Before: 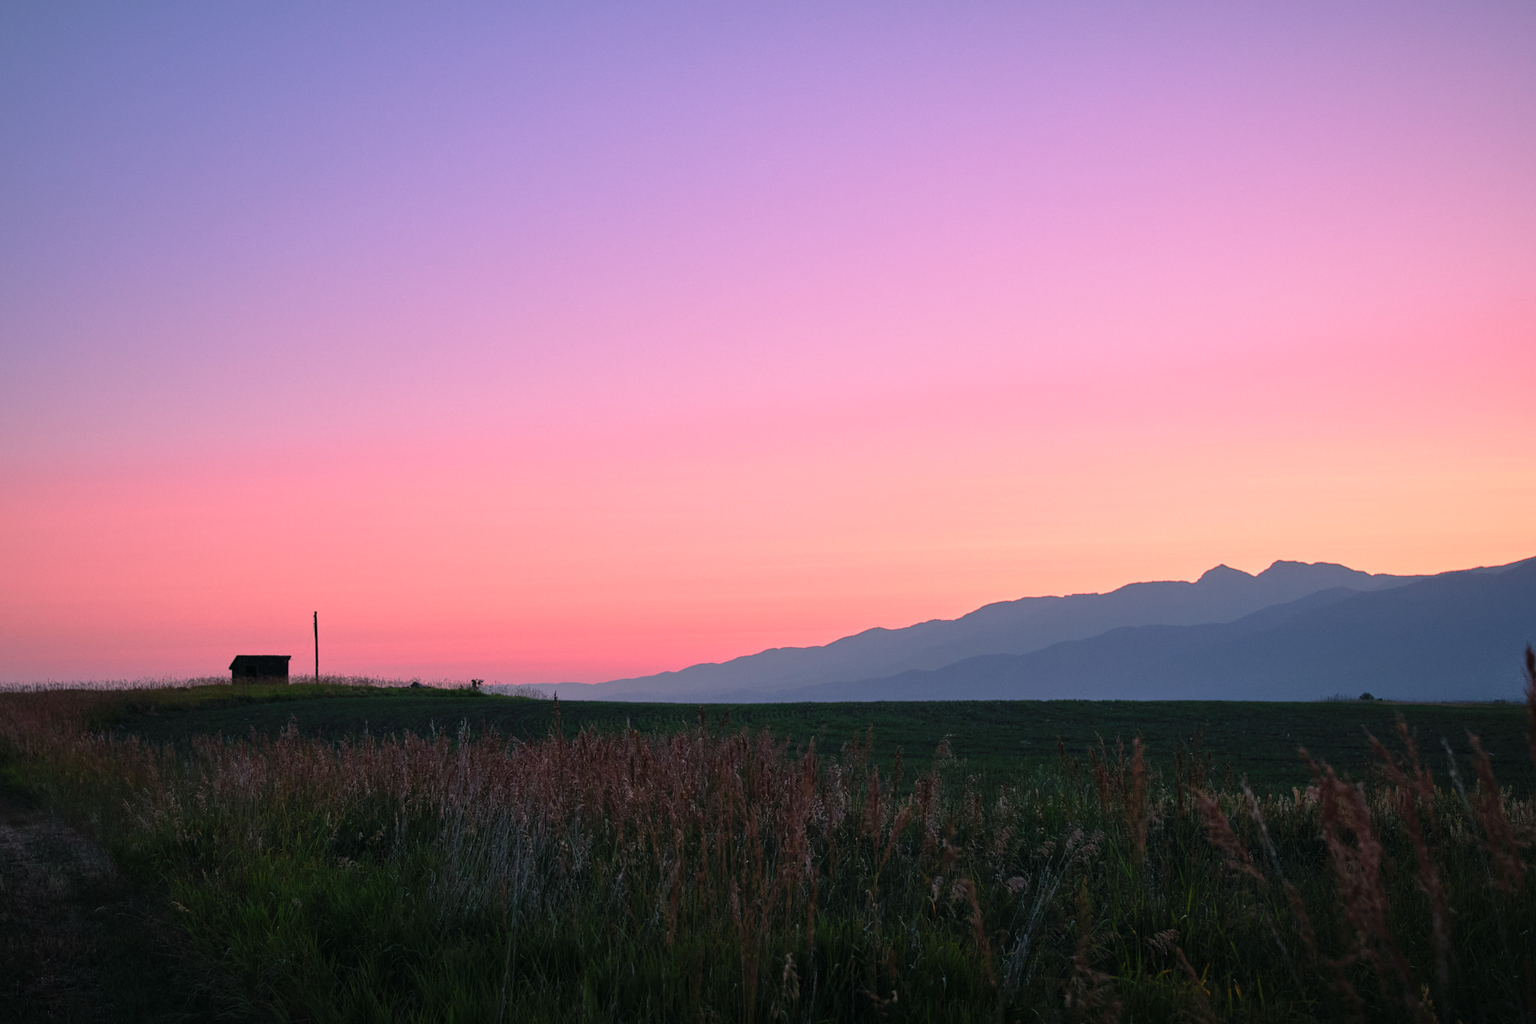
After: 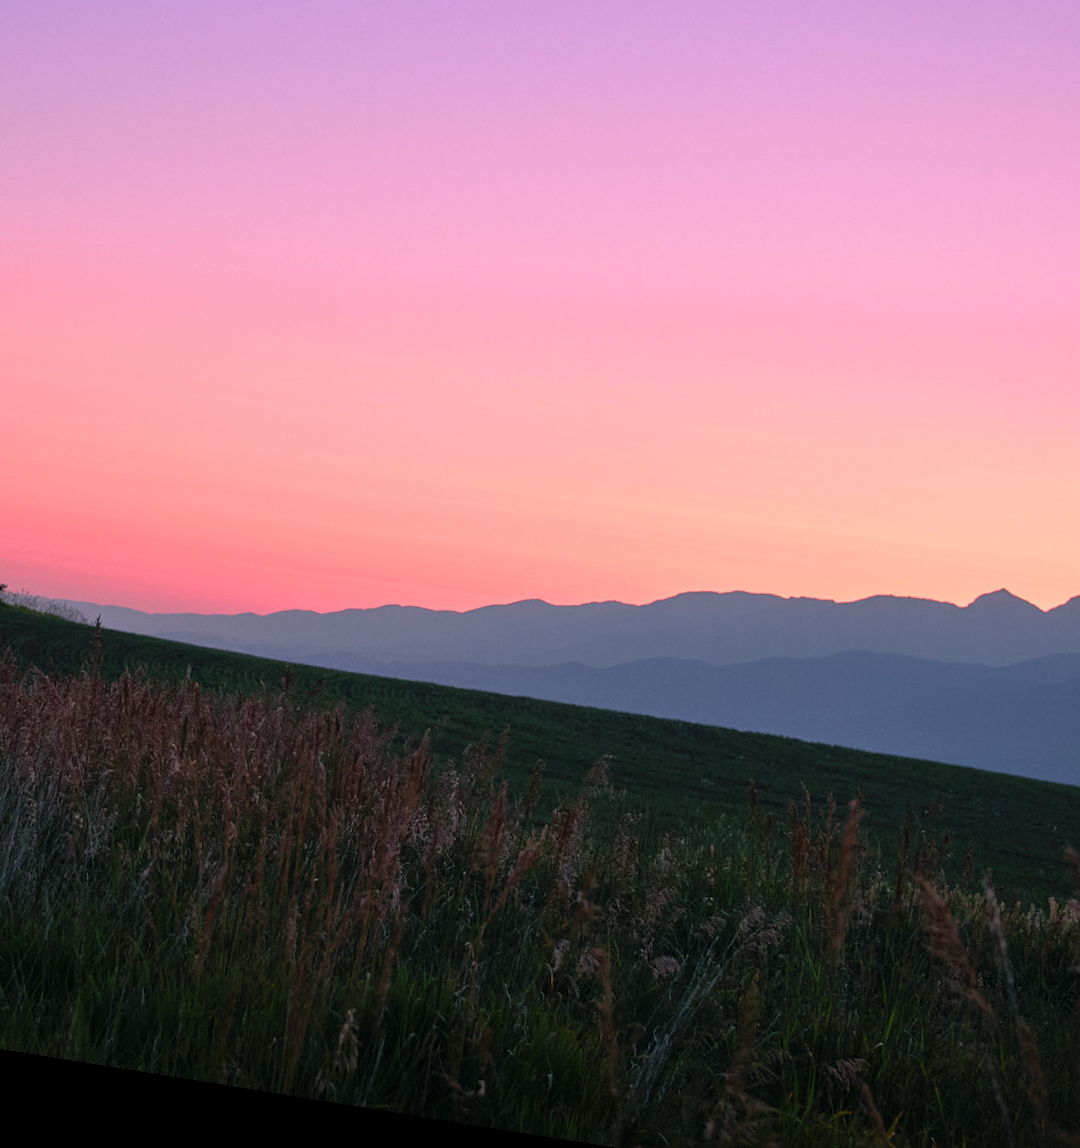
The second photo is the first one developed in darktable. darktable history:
crop: left 31.379%, top 24.658%, right 20.326%, bottom 6.628%
rotate and perspective: rotation 9.12°, automatic cropping off
